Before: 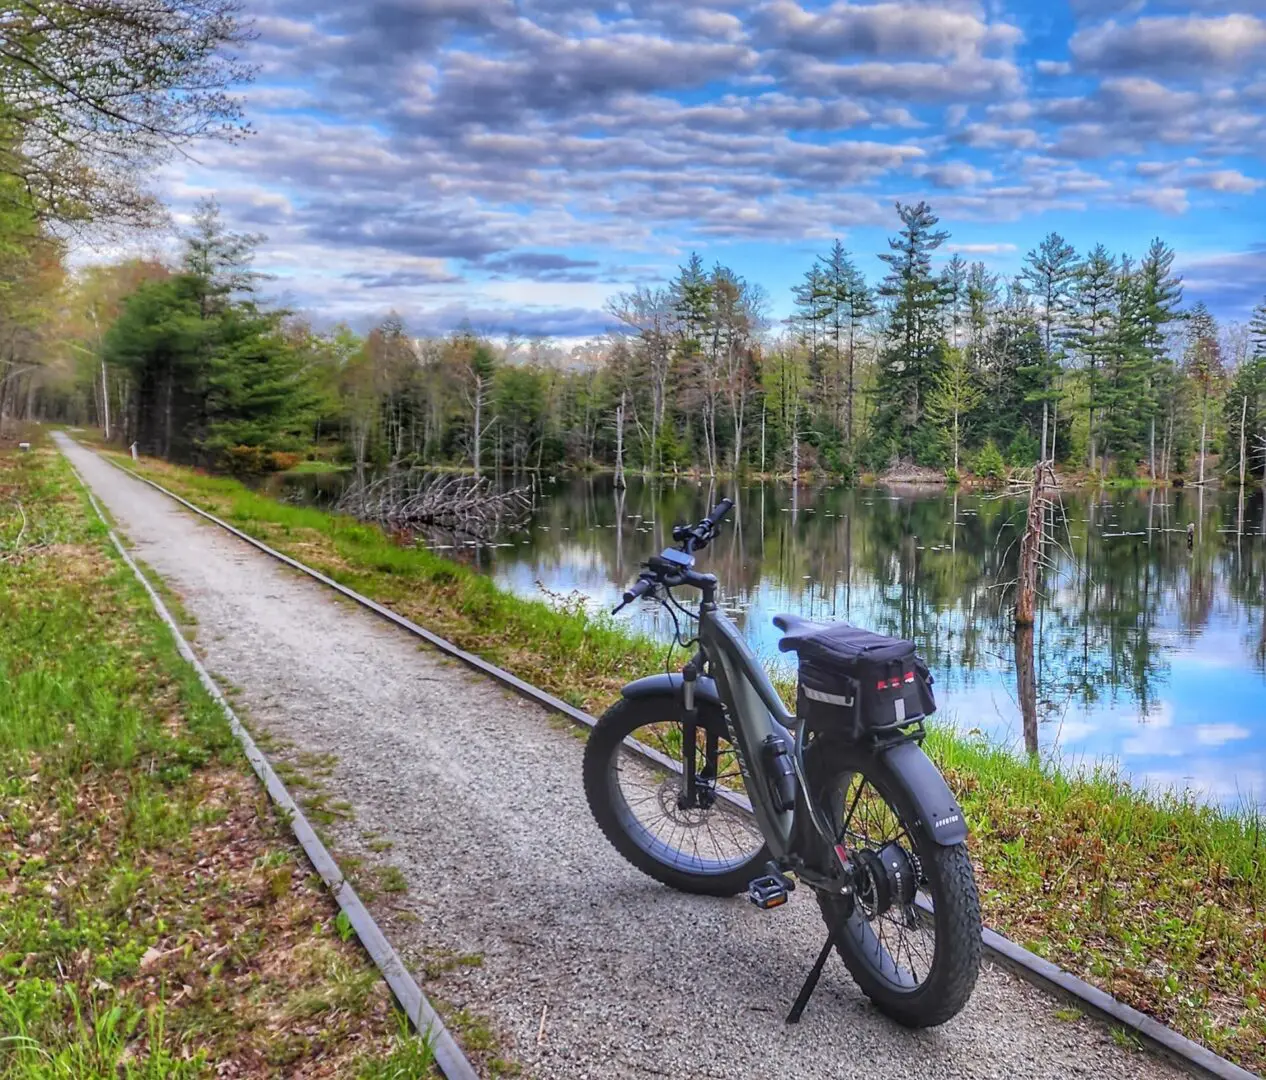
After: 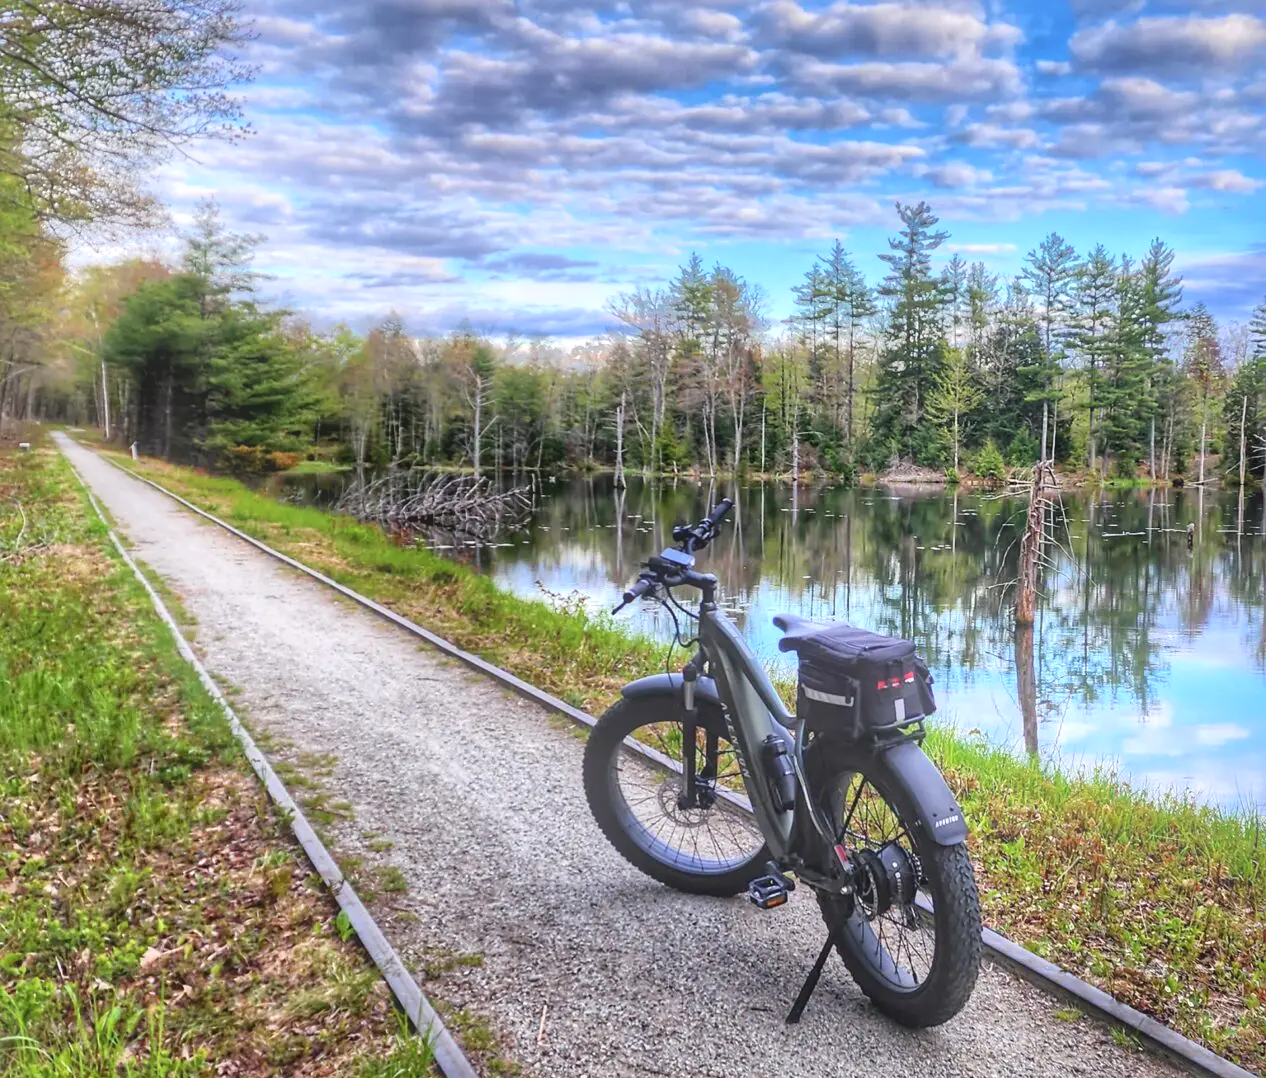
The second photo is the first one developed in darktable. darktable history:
local contrast: mode bilateral grid, contrast 25, coarseness 60, detail 151%, midtone range 0.2
bloom: threshold 82.5%, strength 16.25%
crop: top 0.05%, bottom 0.098%
